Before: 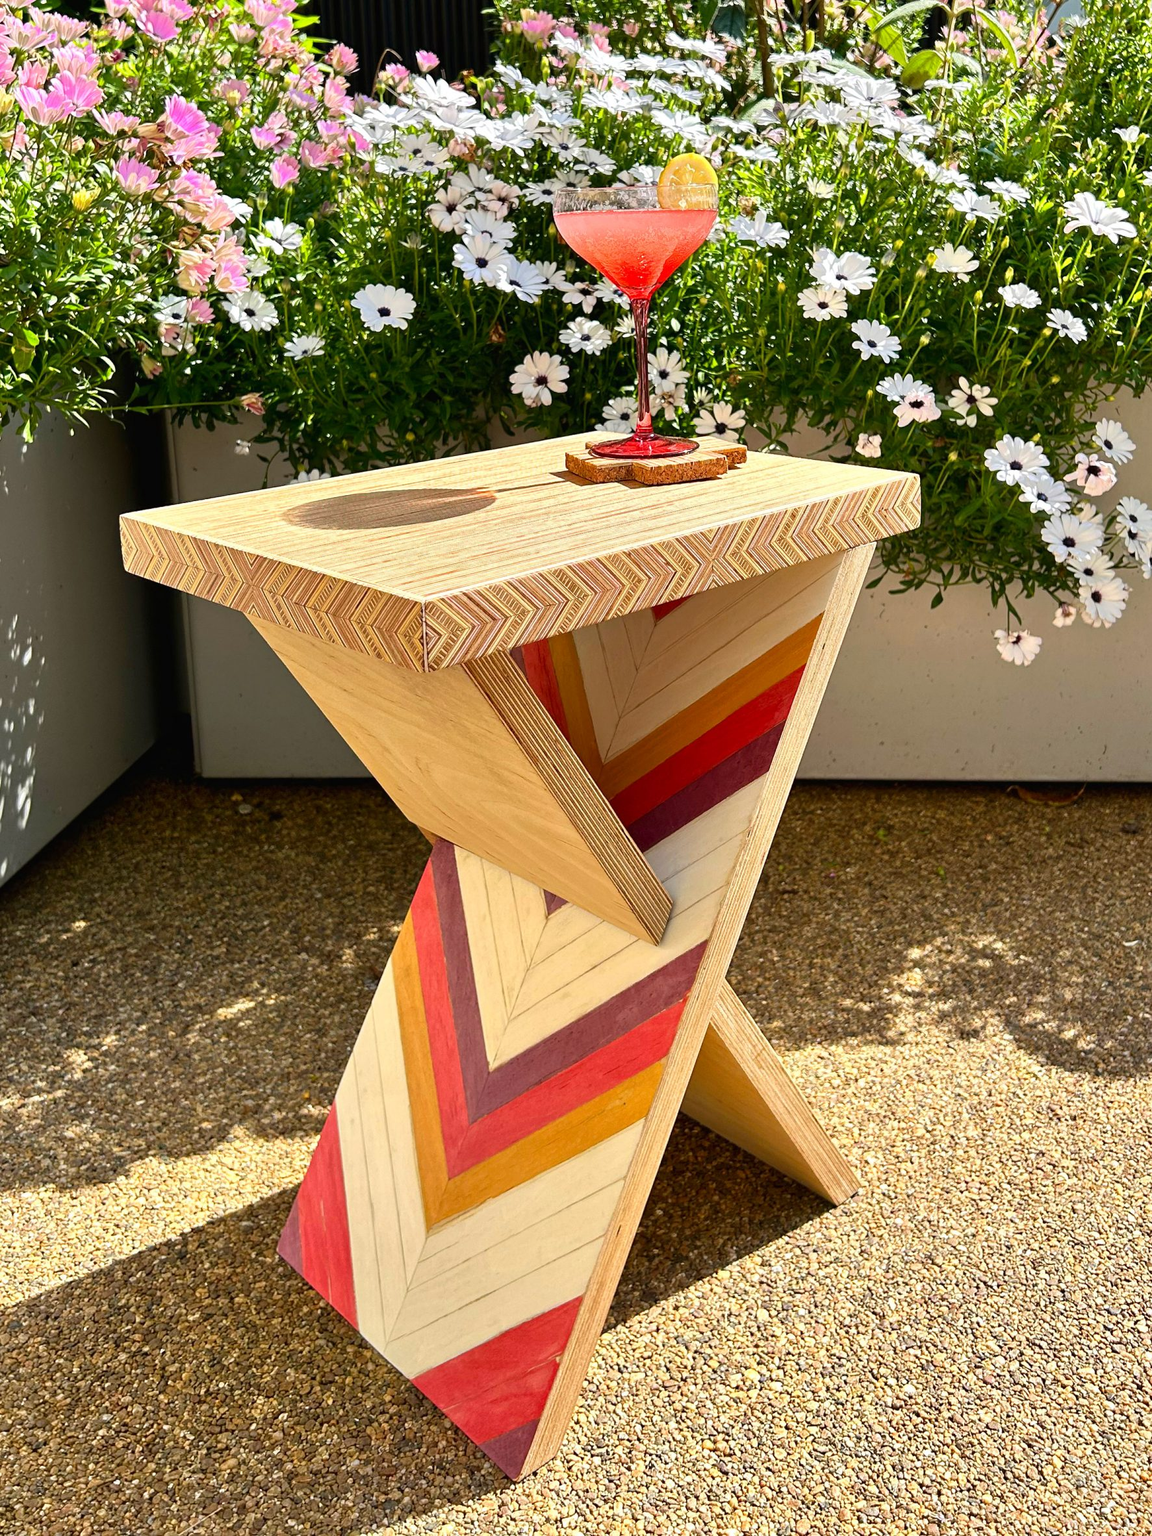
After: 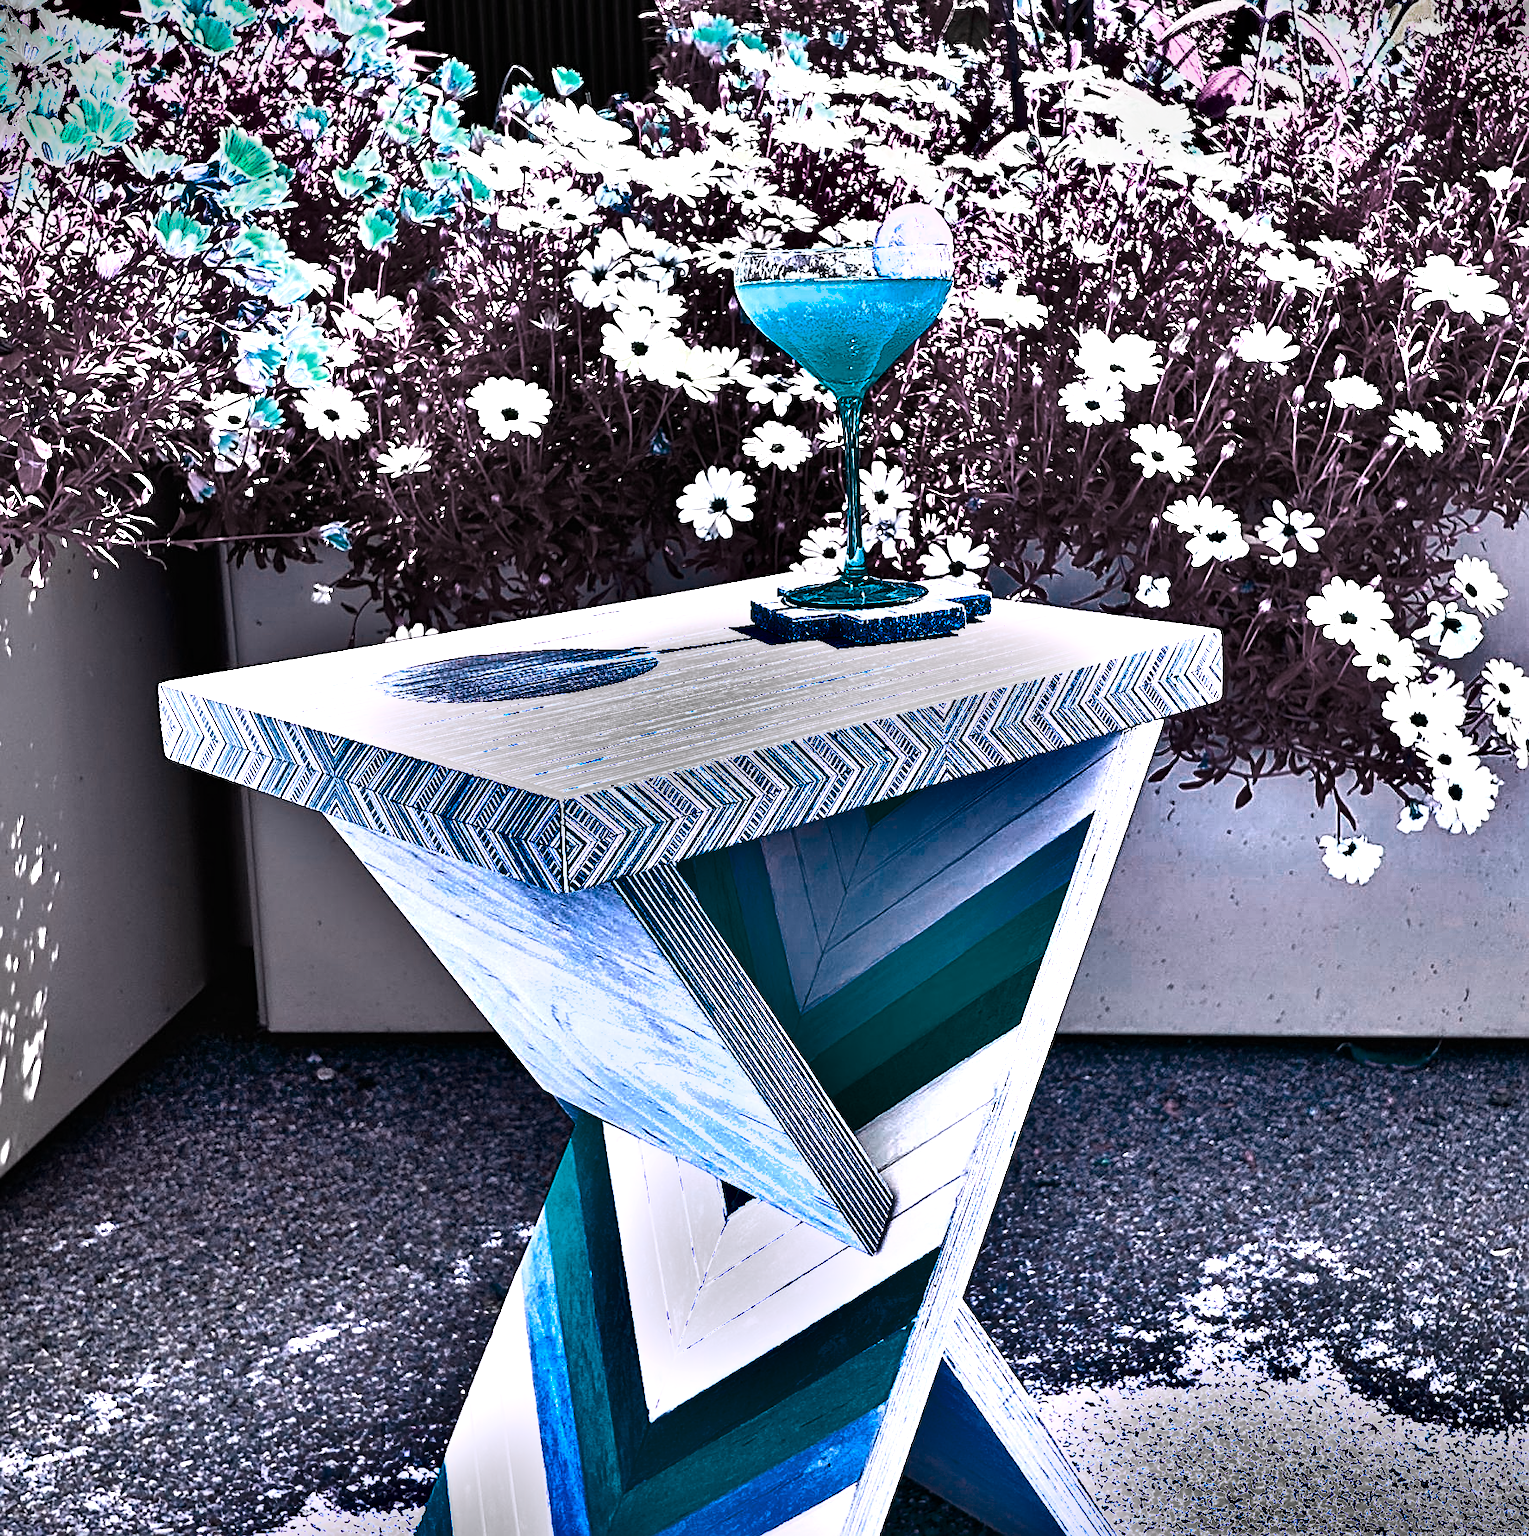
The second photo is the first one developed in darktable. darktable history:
crop: bottom 24.647%
exposure: black level correction 0, exposure 1.105 EV, compensate highlight preservation false
color balance rgb: linear chroma grading › global chroma 0.835%, perceptual saturation grading › global saturation 17.042%, hue shift -148.65°, contrast 34.957%, saturation formula JzAzBz (2021)
sharpen: on, module defaults
vignetting: fall-off start 100.98%, fall-off radius 72.01%, saturation -0.003, width/height ratio 1.172
color zones: curves: ch0 [(0, 0.487) (0.241, 0.395) (0.434, 0.373) (0.658, 0.412) (0.838, 0.487)]; ch1 [(0, 0) (0.053, 0.053) (0.211, 0.202) (0.579, 0.259) (0.781, 0.241)]
shadows and highlights: shadows 80.71, white point adjustment -9.26, highlights -61.31, soften with gaussian
